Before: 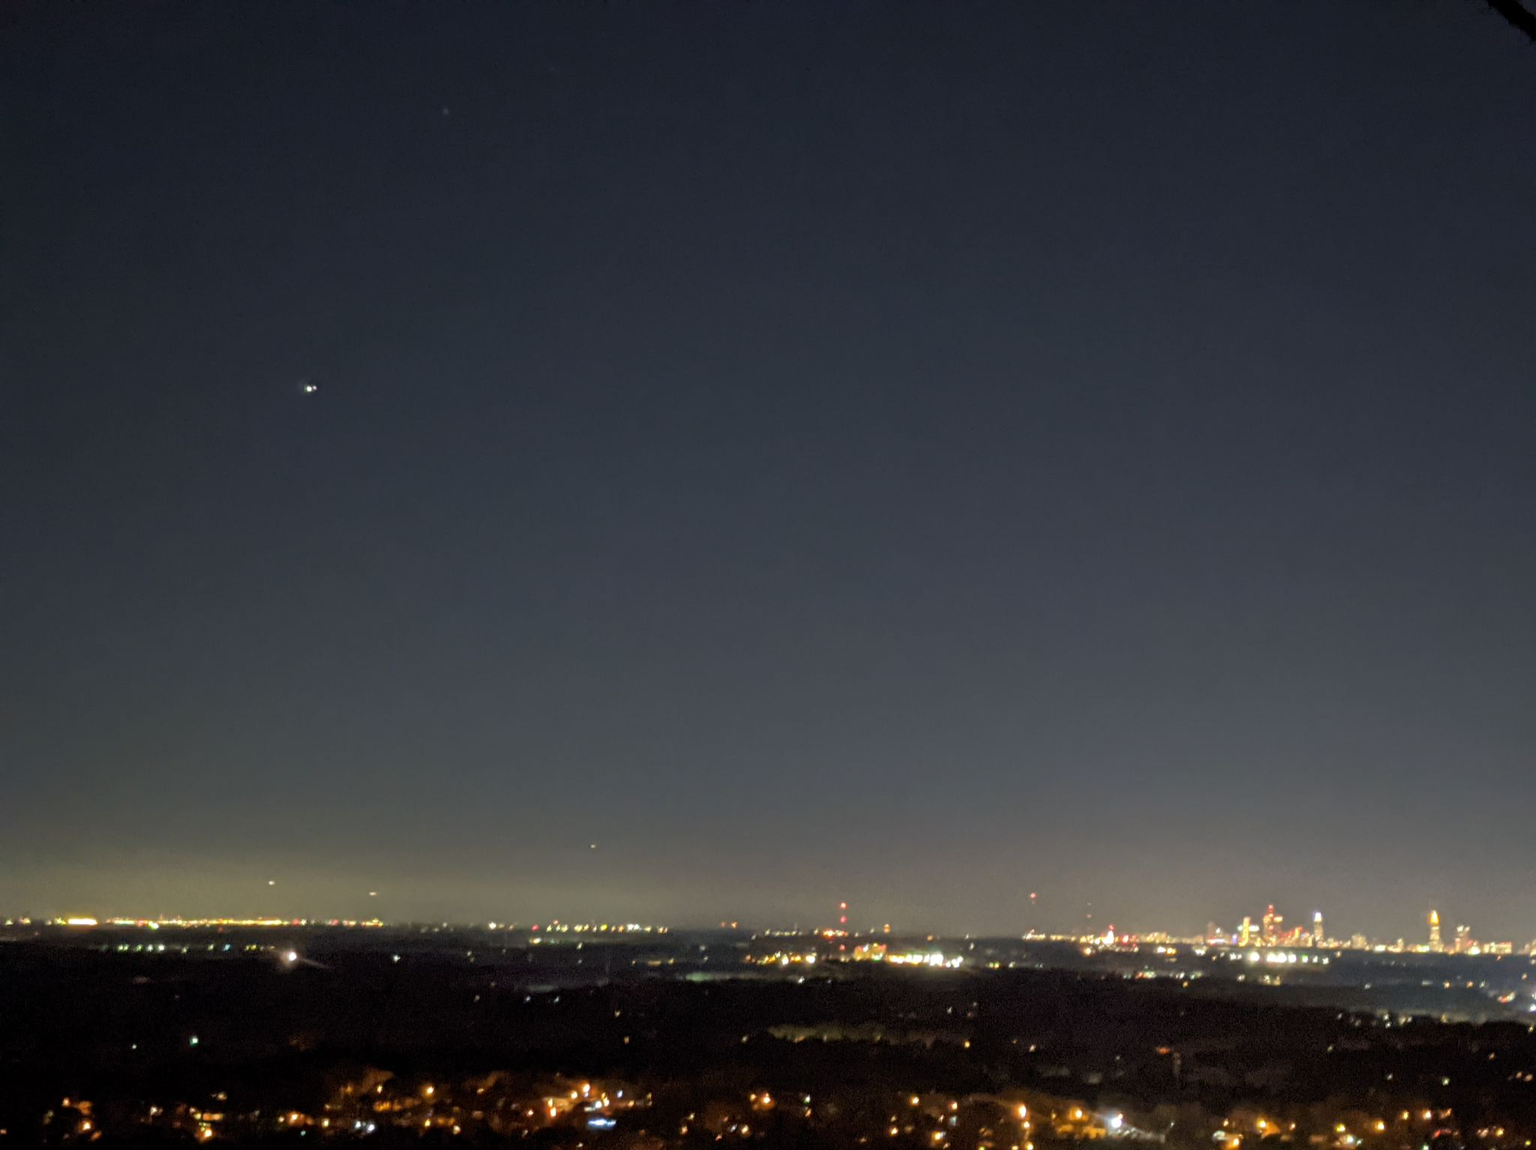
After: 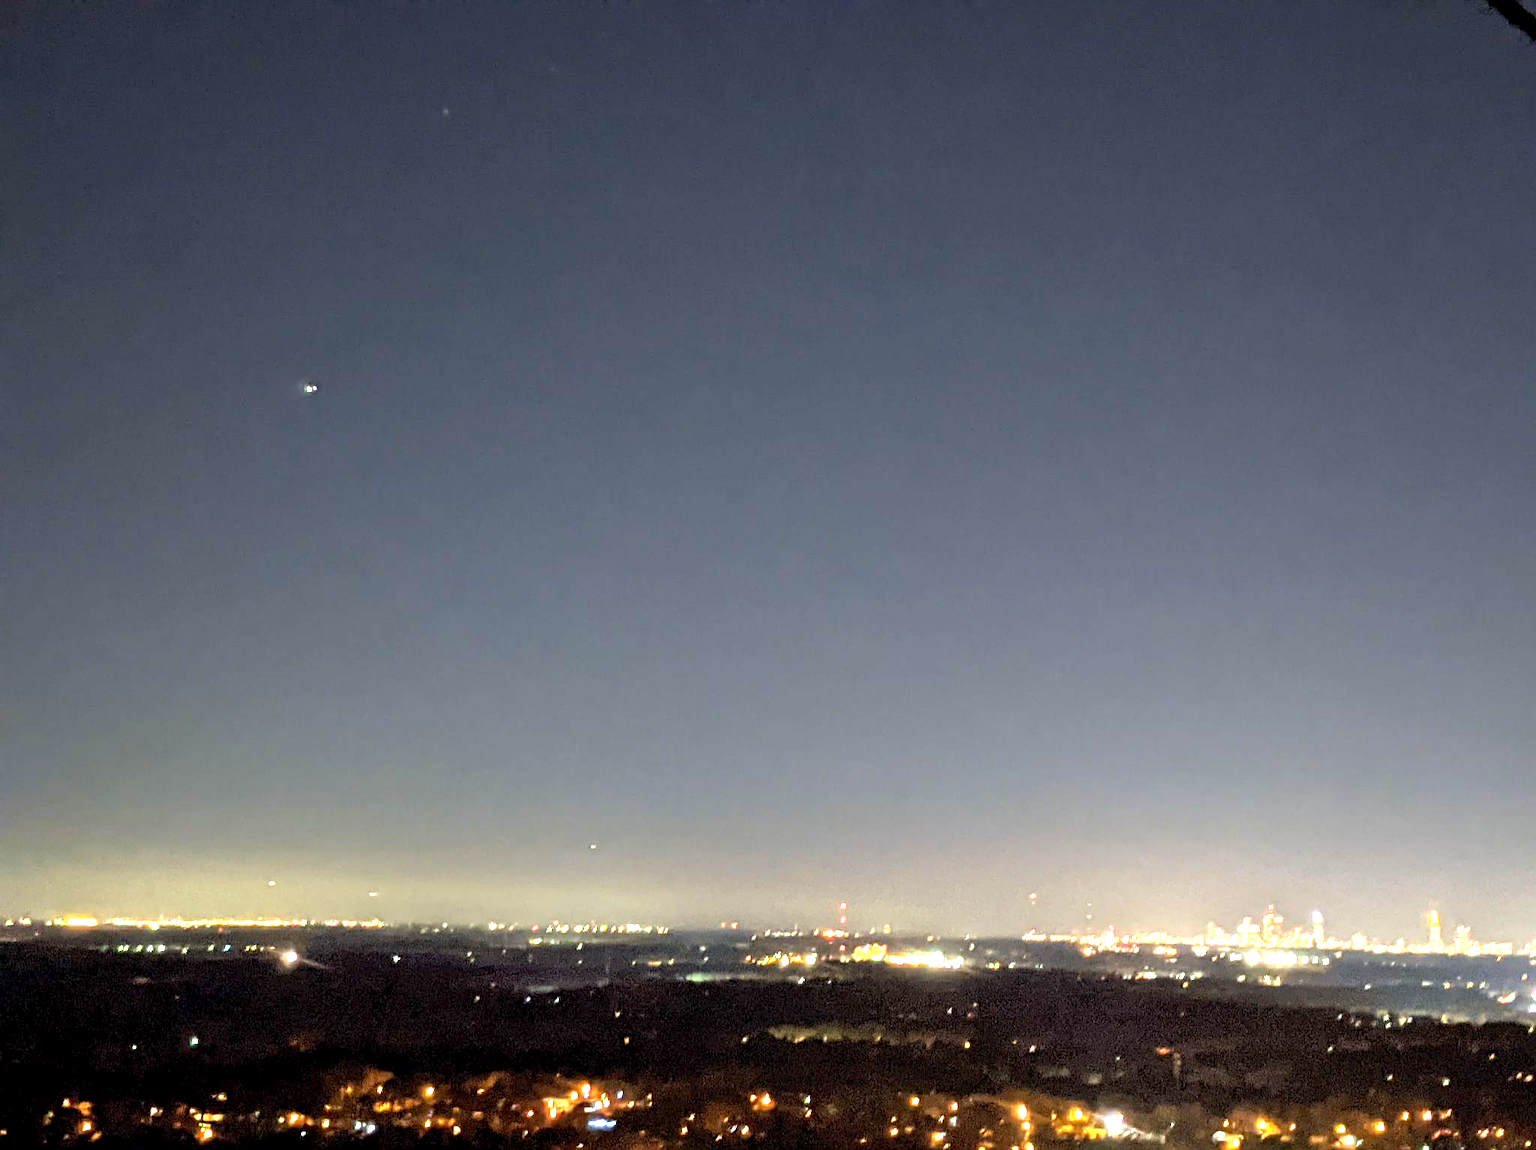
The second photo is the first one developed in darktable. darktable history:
sharpen: on, module defaults
exposure: black level correction 0.001, exposure 1.822 EV, compensate exposure bias true, compensate highlight preservation false
